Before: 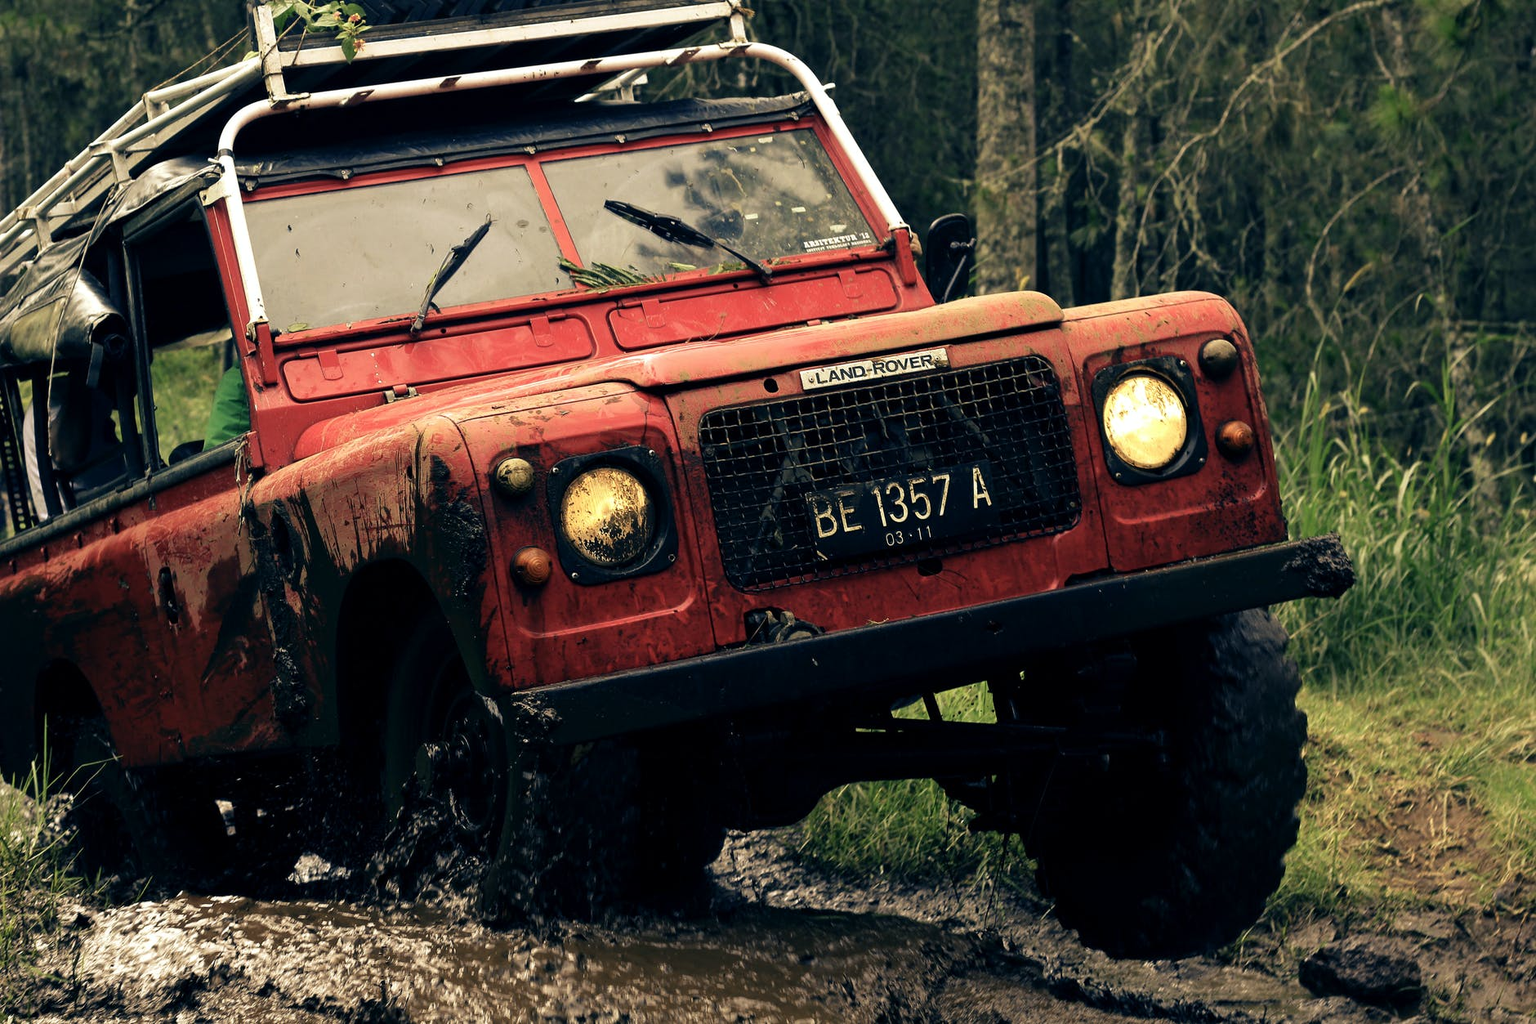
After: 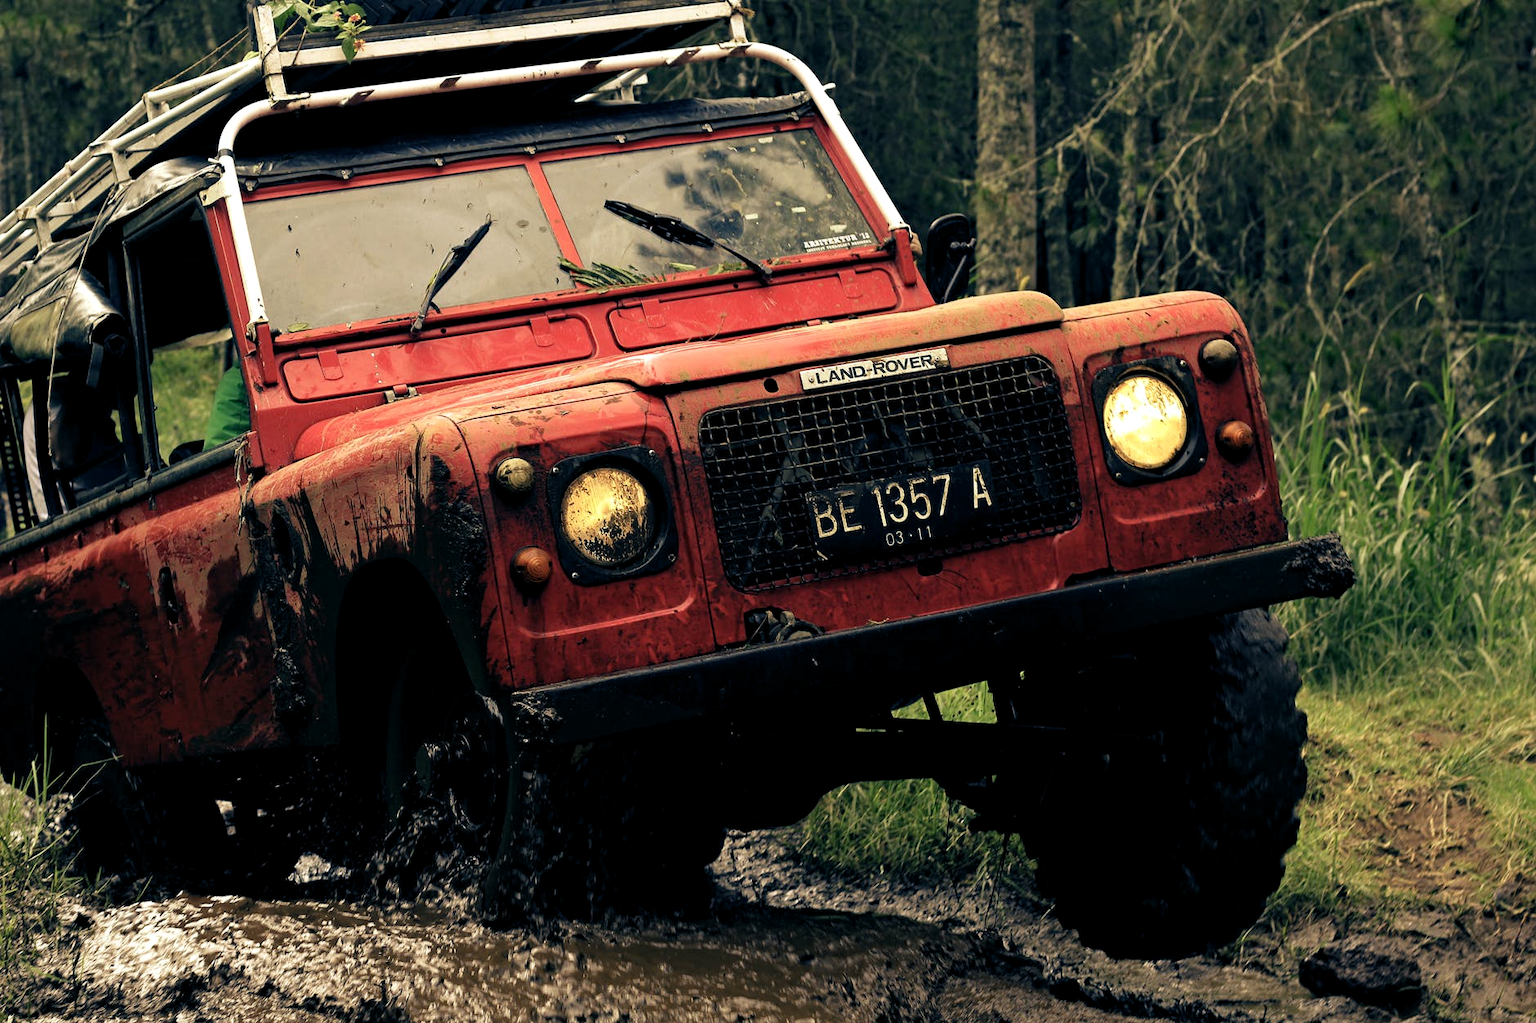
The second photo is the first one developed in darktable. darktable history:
levels: levels [0.016, 0.5, 0.996]
haze removal: compatibility mode true, adaptive false
tone equalizer: on, module defaults
